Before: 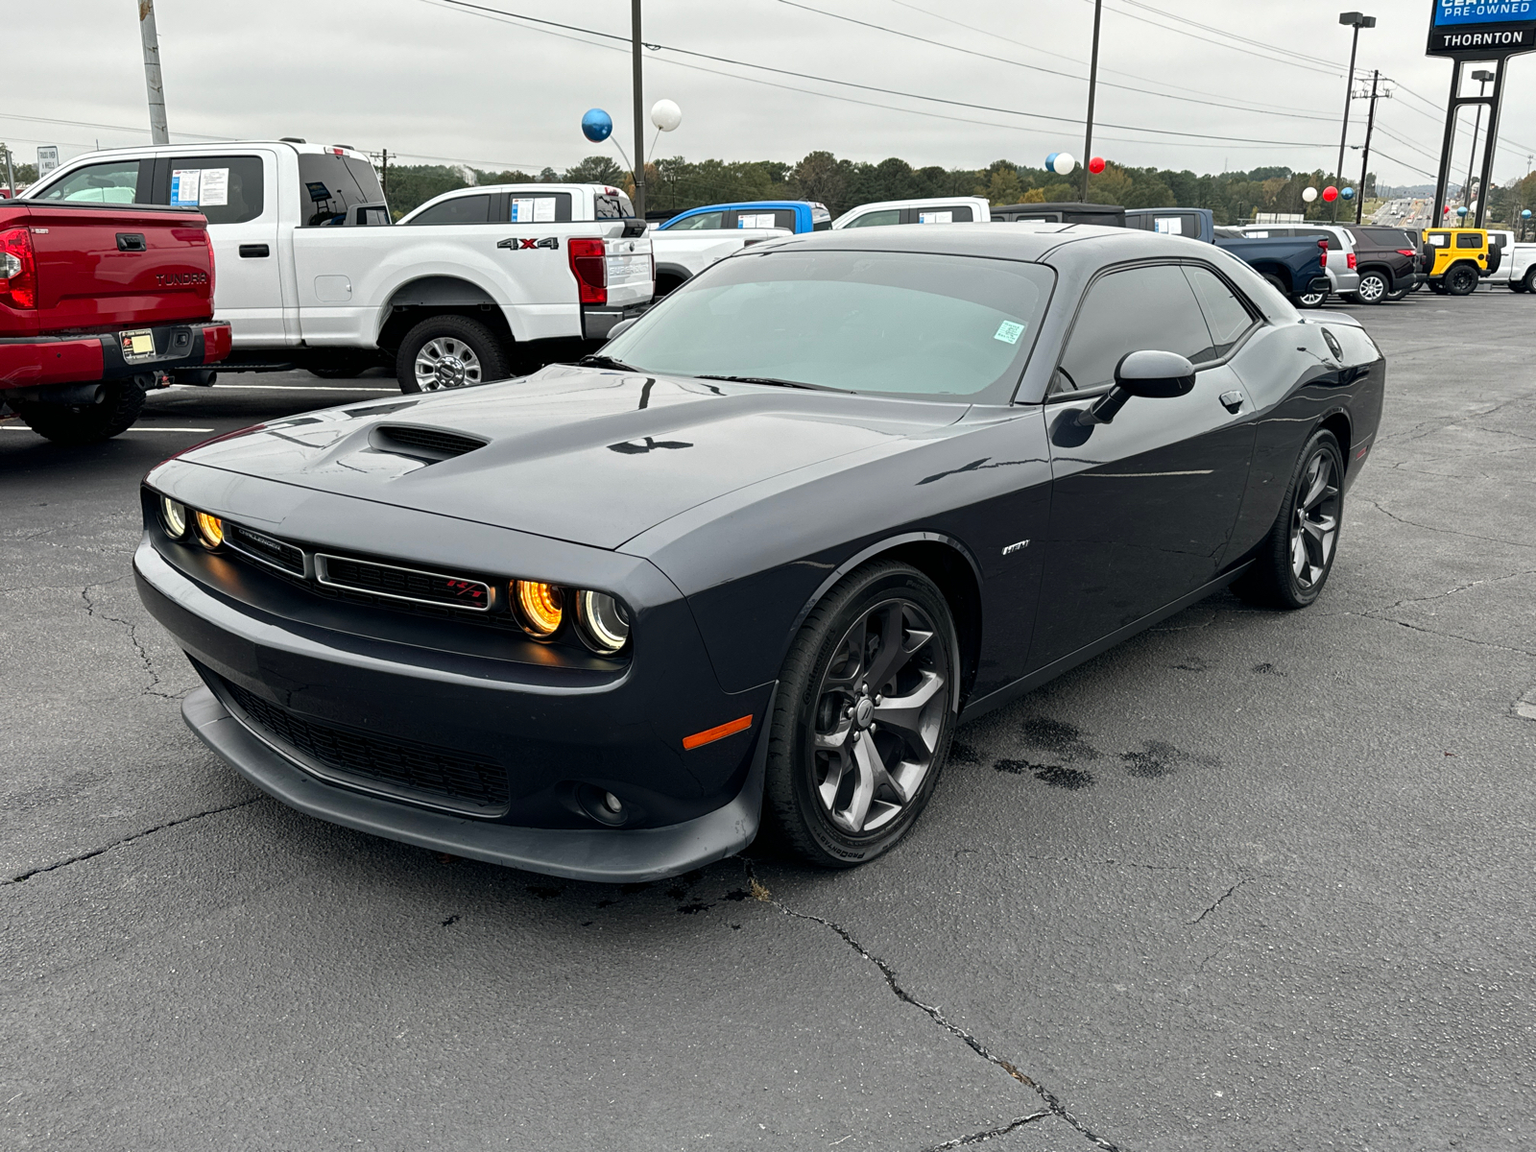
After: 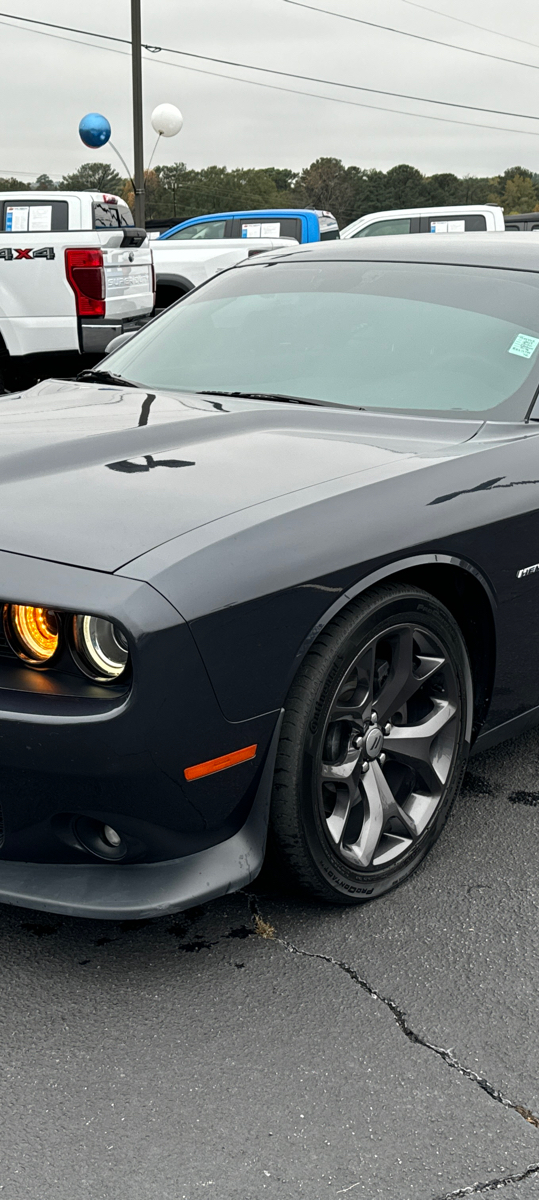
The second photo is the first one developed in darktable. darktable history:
crop: left 32.996%, right 33.311%
